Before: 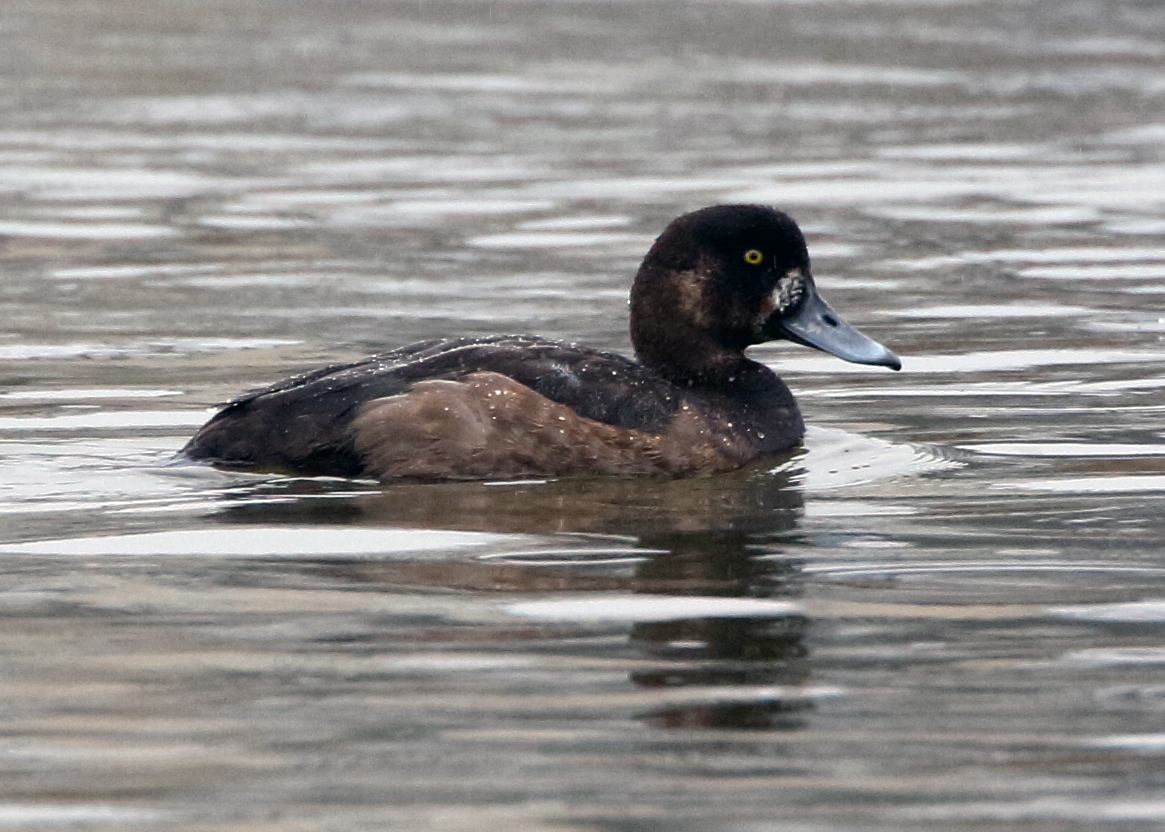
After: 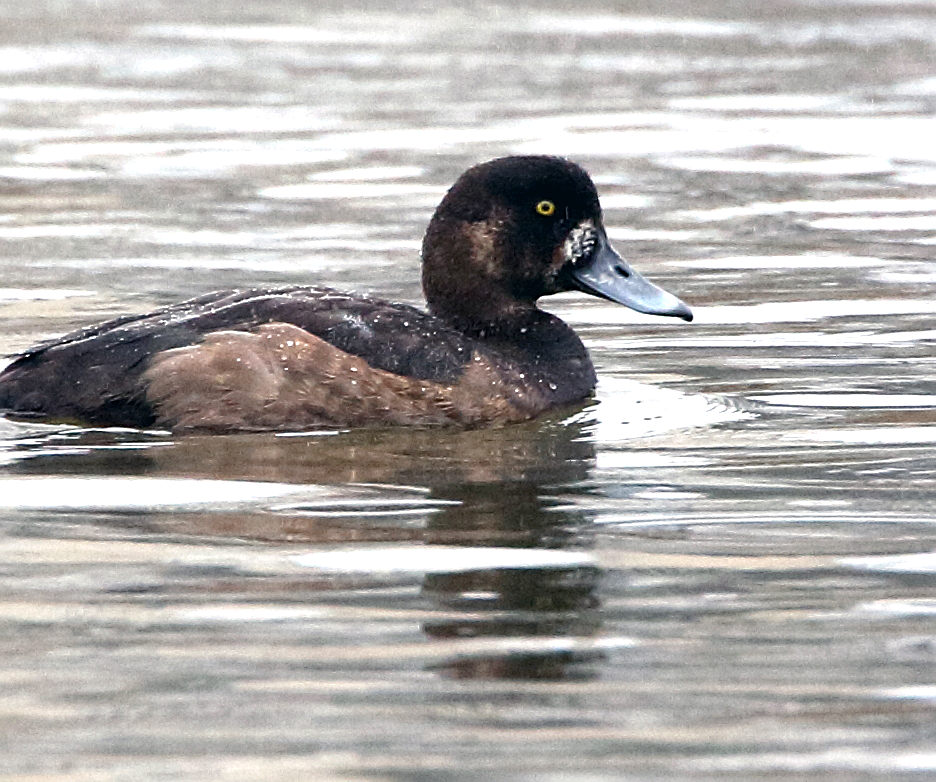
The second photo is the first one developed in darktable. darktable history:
sharpen: on, module defaults
crop and rotate: left 17.934%, top 5.951%, right 1.698%
exposure: exposure 1.211 EV, compensate exposure bias true, compensate highlight preservation false
